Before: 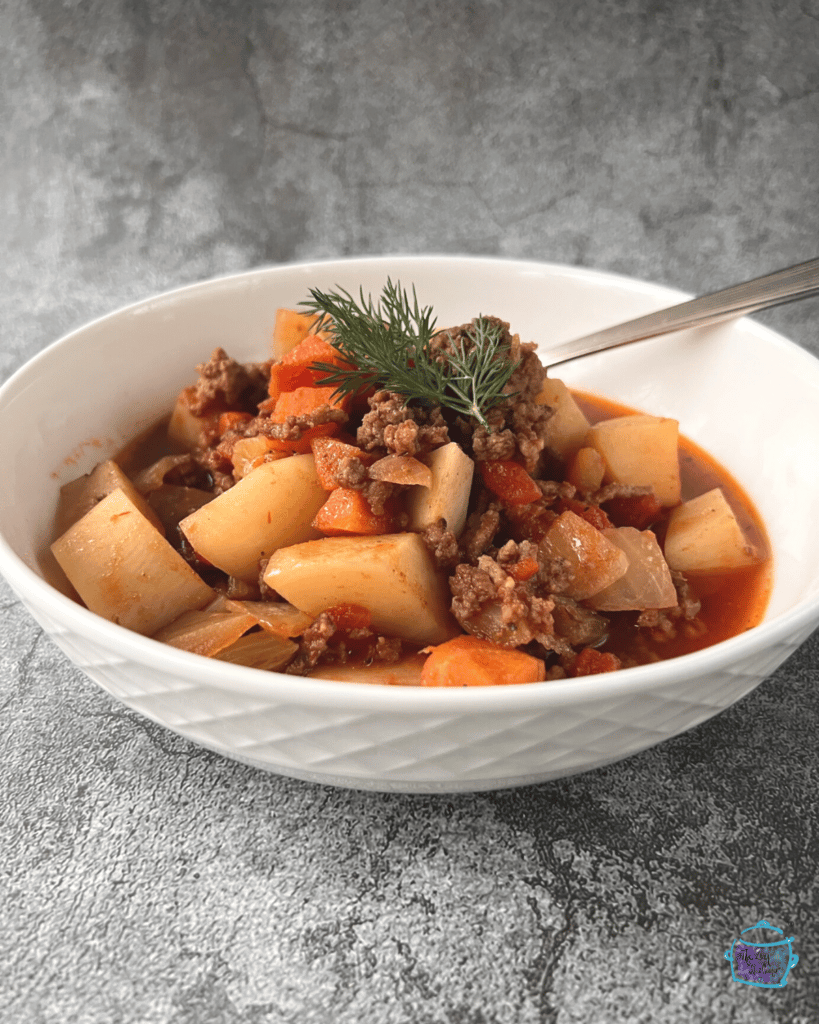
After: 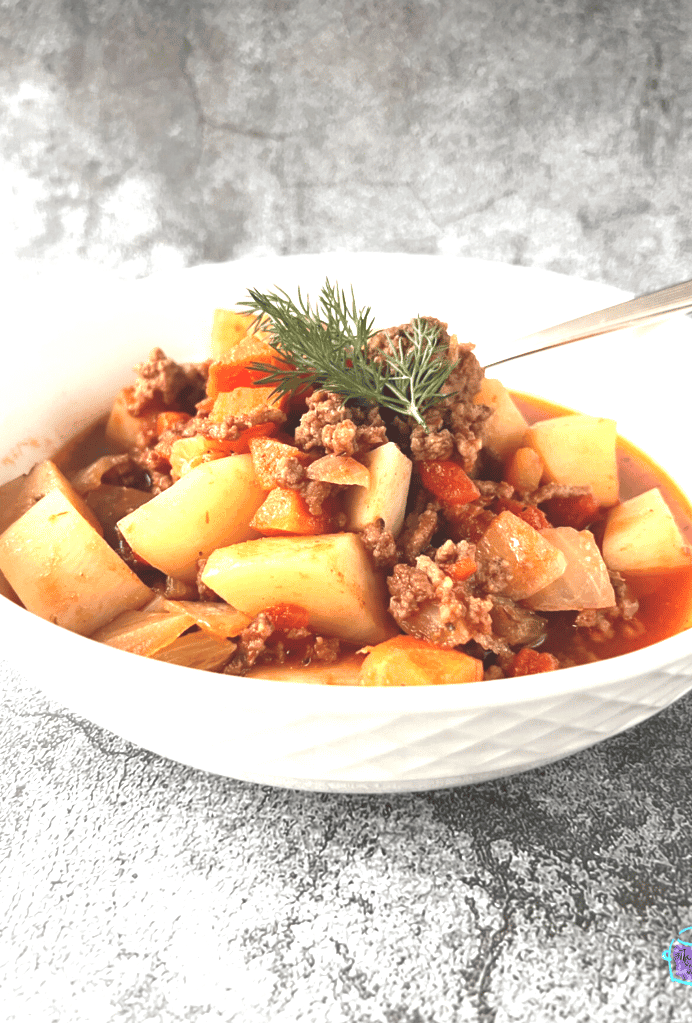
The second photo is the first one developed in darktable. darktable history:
exposure: black level correction -0.002, exposure 1.34 EV, compensate highlight preservation false
crop: left 7.652%, right 7.847%
